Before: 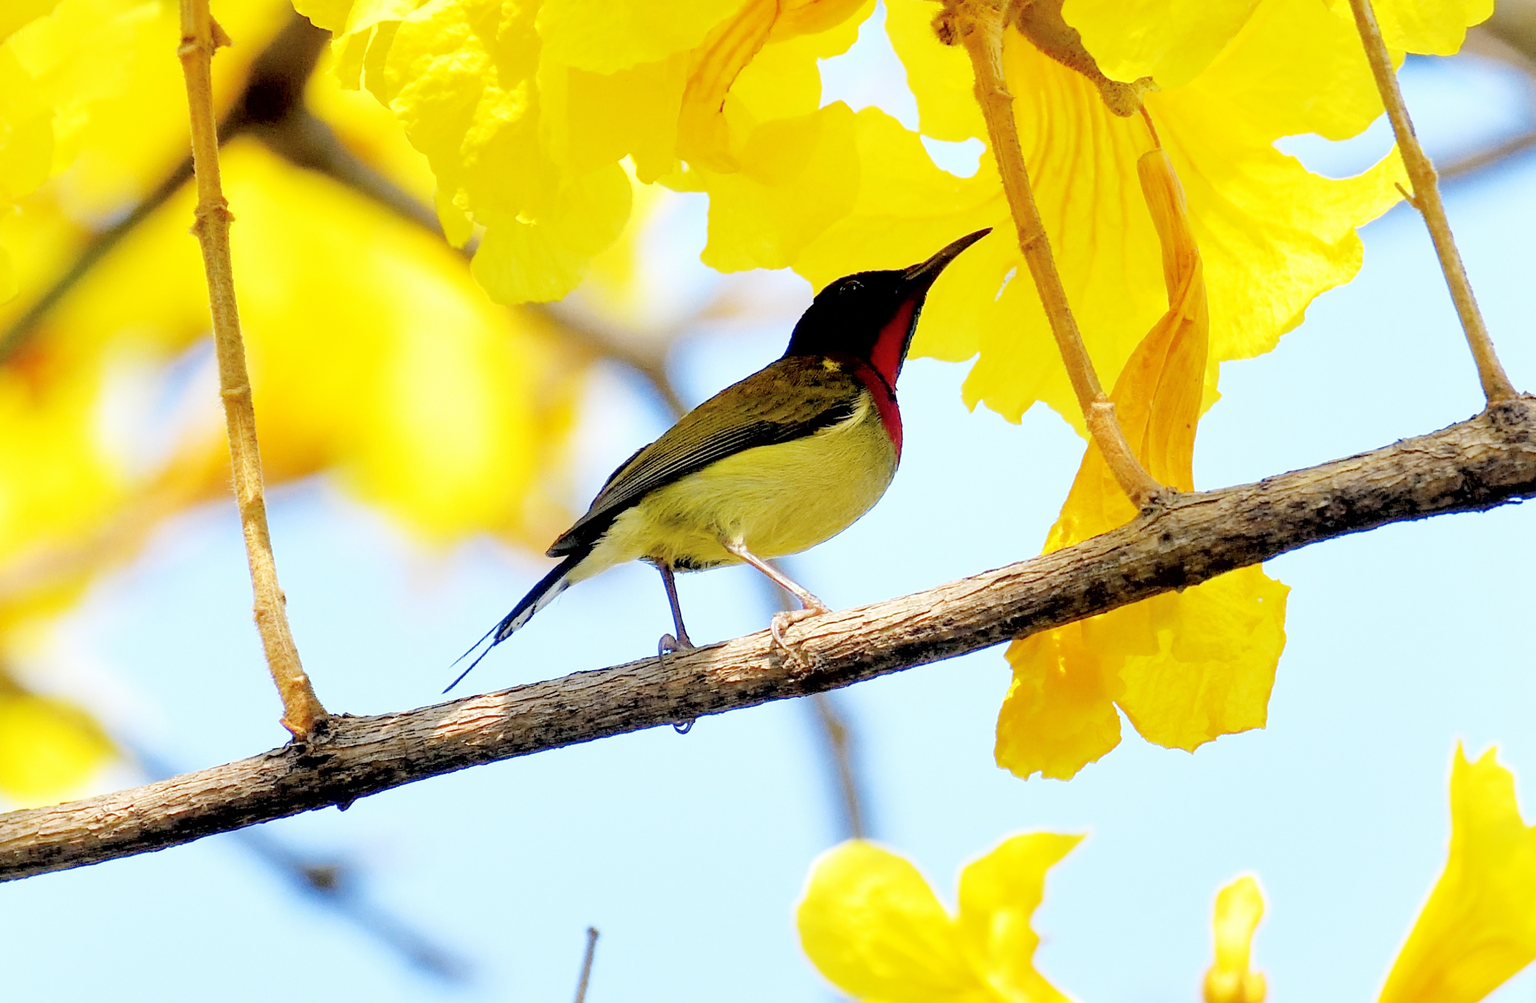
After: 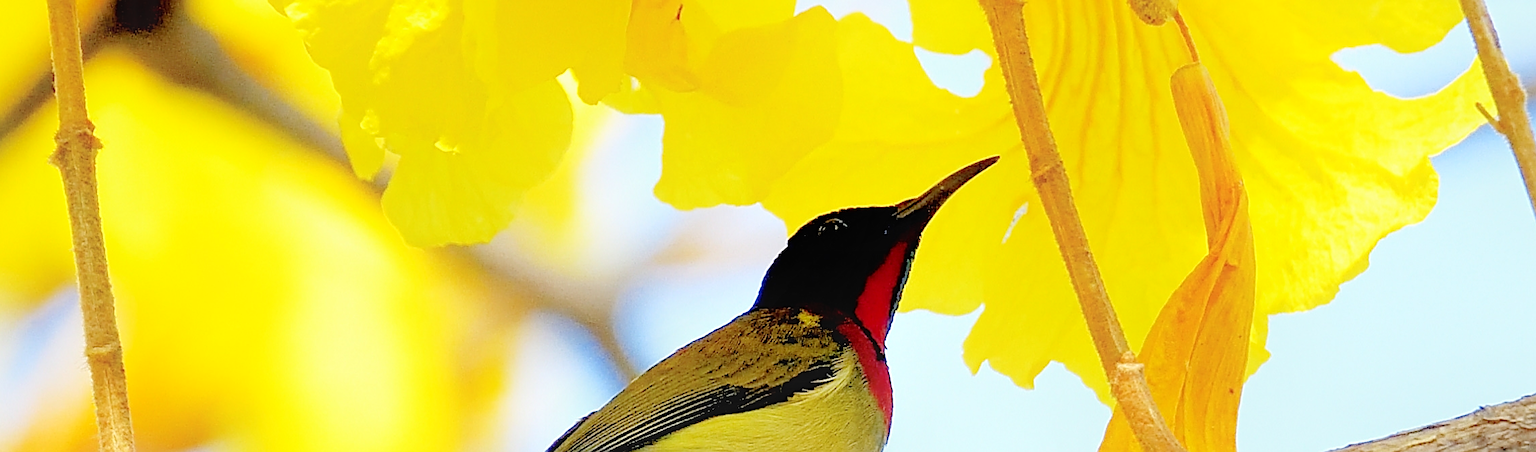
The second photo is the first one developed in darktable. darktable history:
crop and rotate: left 9.664%, top 9.603%, right 5.85%, bottom 52.23%
contrast equalizer: y [[0.439, 0.44, 0.442, 0.457, 0.493, 0.498], [0.5 ×6], [0.5 ×6], [0 ×6], [0 ×6]]
tone equalizer: -7 EV 0.164 EV, -6 EV 0.608 EV, -5 EV 1.13 EV, -4 EV 1.37 EV, -3 EV 1.14 EV, -2 EV 0.6 EV, -1 EV 0.152 EV, mask exposure compensation -0.488 EV
sharpen: on, module defaults
